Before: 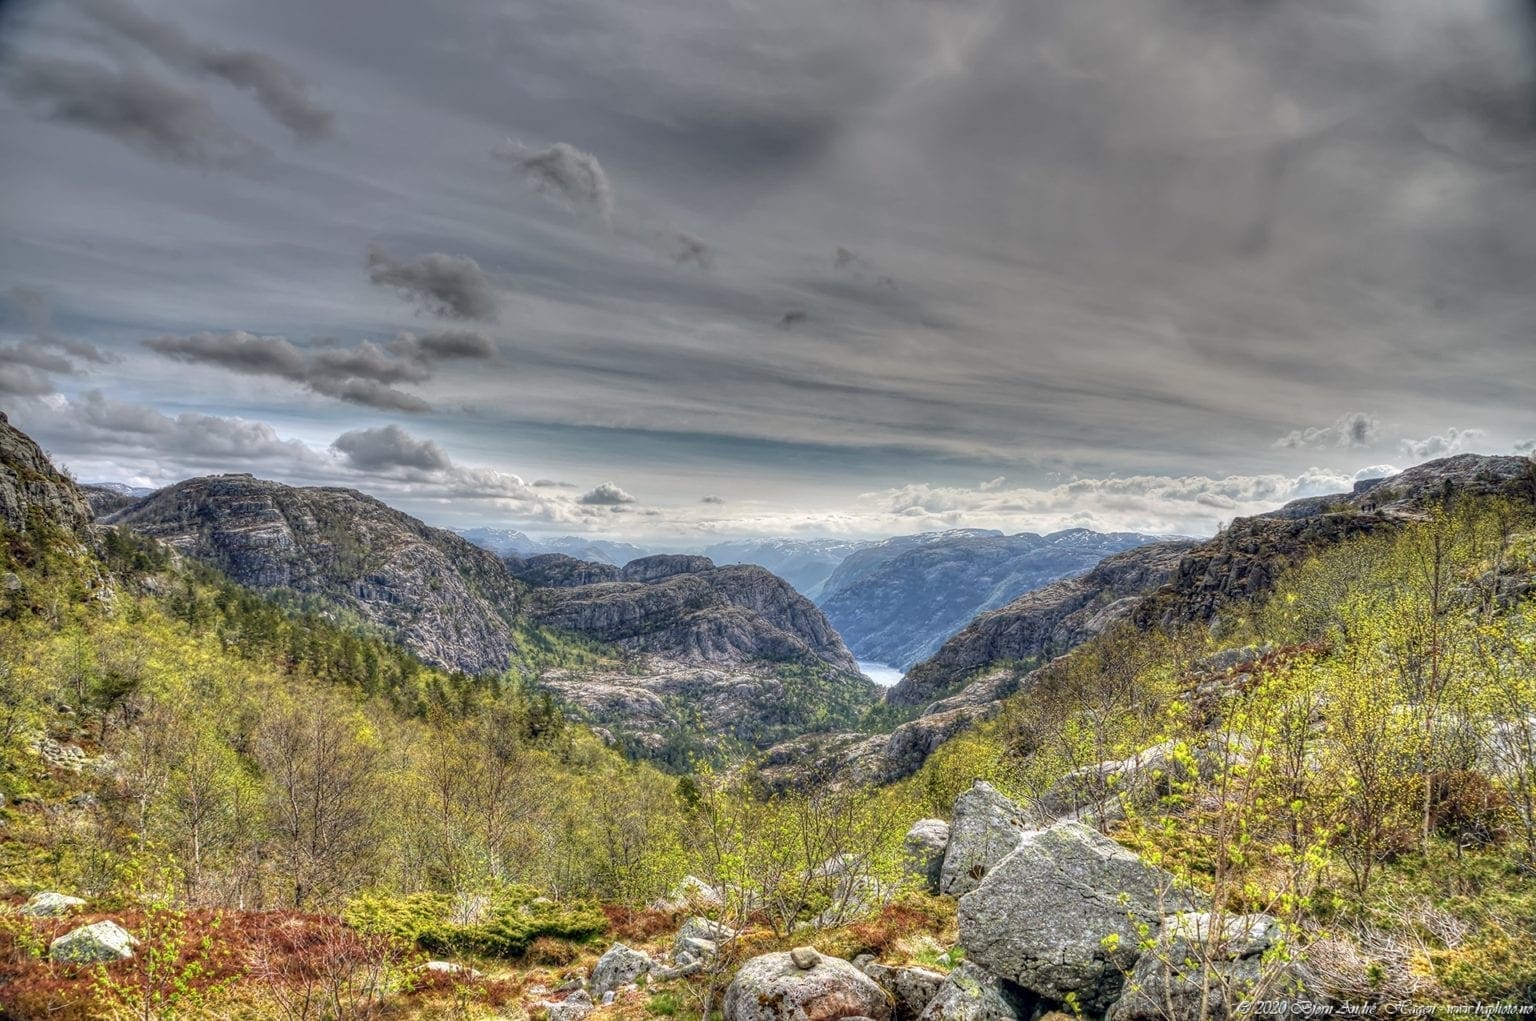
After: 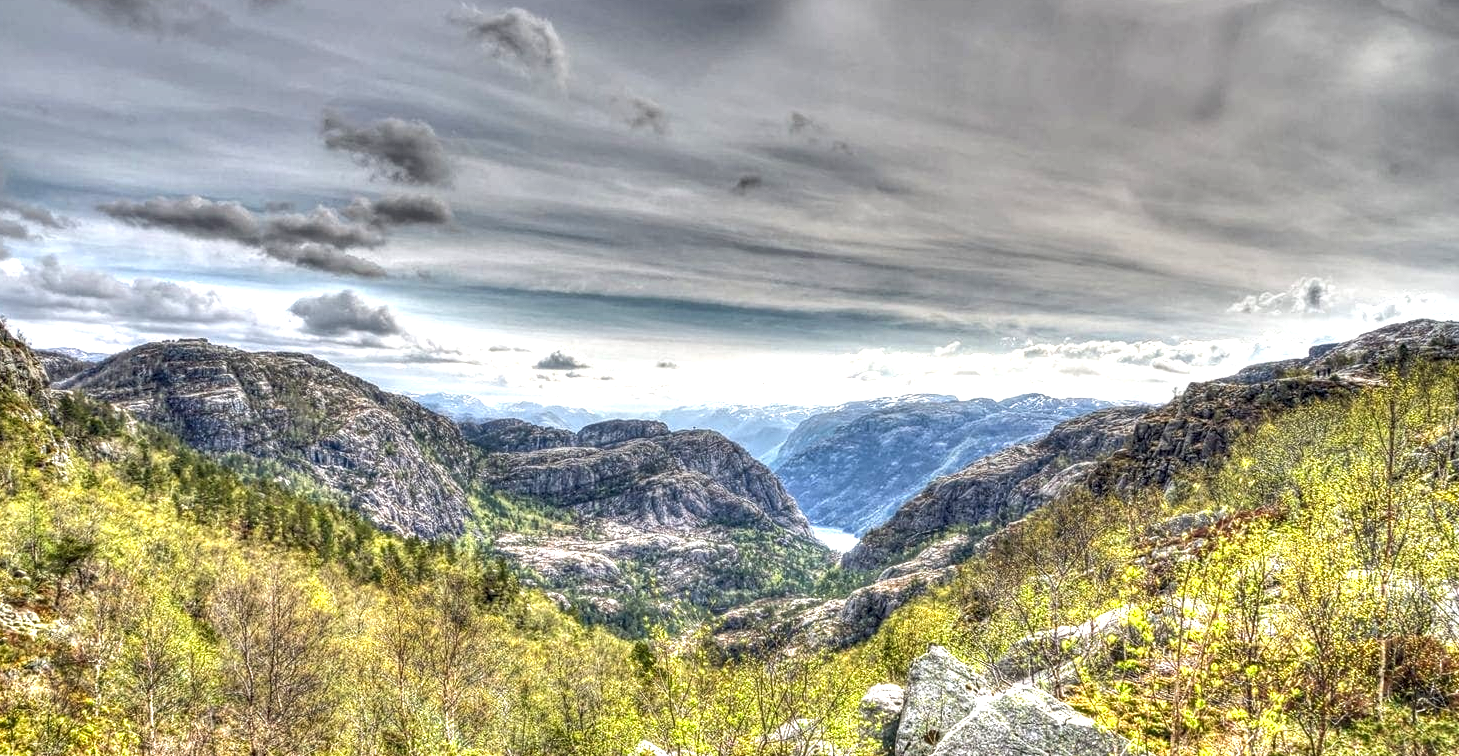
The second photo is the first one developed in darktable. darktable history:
crop and rotate: left 2.991%, top 13.302%, right 1.981%, bottom 12.636%
exposure: exposure 0.95 EV, compensate highlight preservation false
shadows and highlights: shadows 25, highlights -48, soften with gaussian
local contrast: detail 130%
